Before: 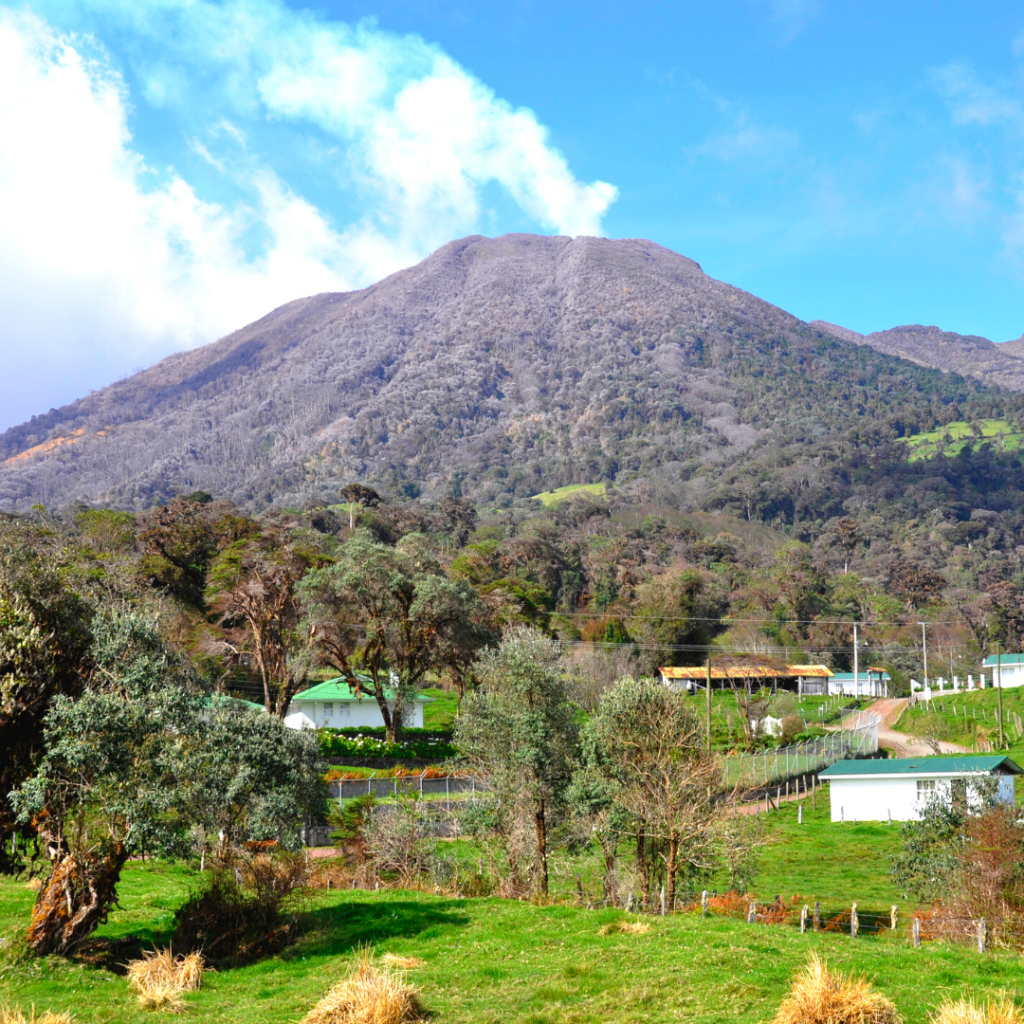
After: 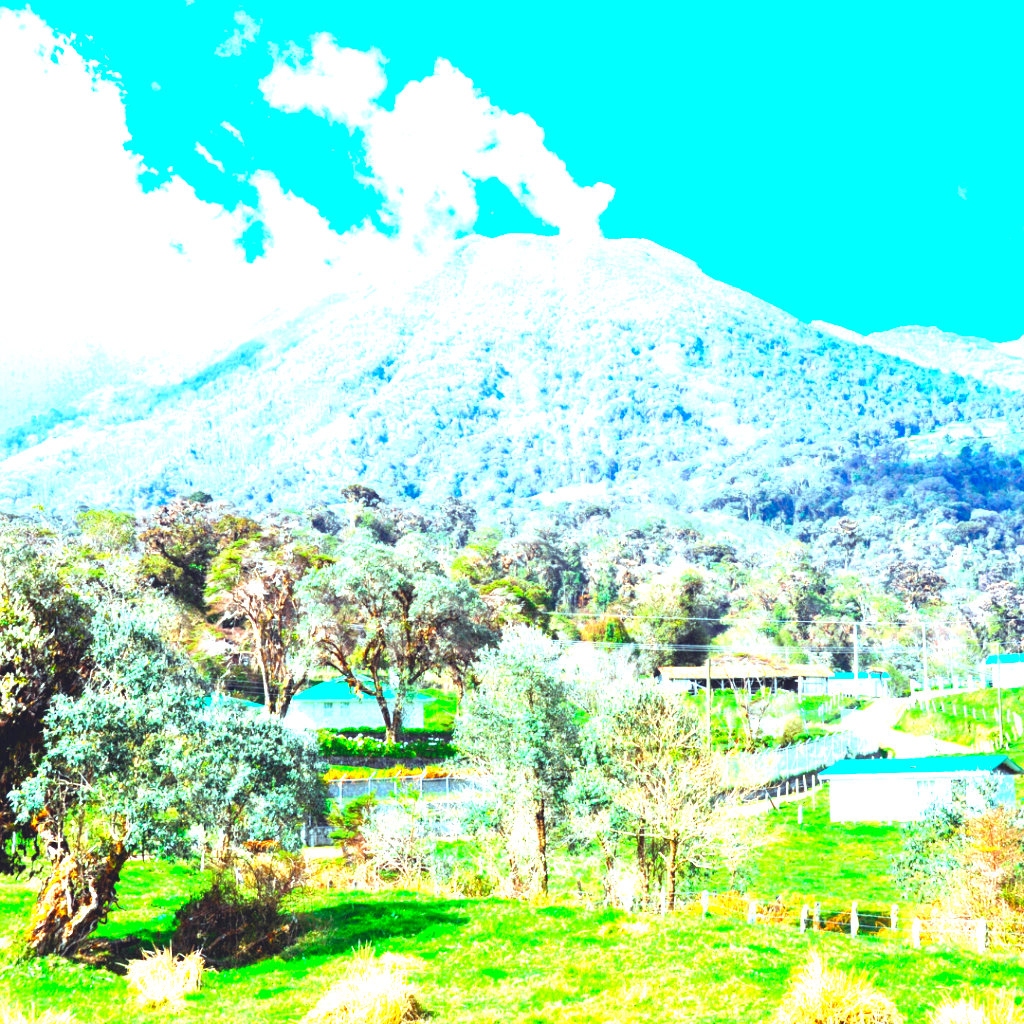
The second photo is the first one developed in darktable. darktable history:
color calibration: output R [1.063, -0.012, -0.003, 0], output G [0, 1.022, 0.021, 0], output B [-0.079, 0.047, 1, 0], illuminant custom, x 0.389, y 0.387, temperature 3838.64 K
color balance rgb: shadows lift › luminance 0.49%, shadows lift › chroma 6.83%, shadows lift › hue 300.29°, power › hue 208.98°, highlights gain › luminance 20.24%, highlights gain › chroma 2.73%, highlights gain › hue 173.85°, perceptual saturation grading › global saturation 18.05%
exposure: black level correction 0, exposure 2.088 EV, compensate exposure bias true, compensate highlight preservation false
